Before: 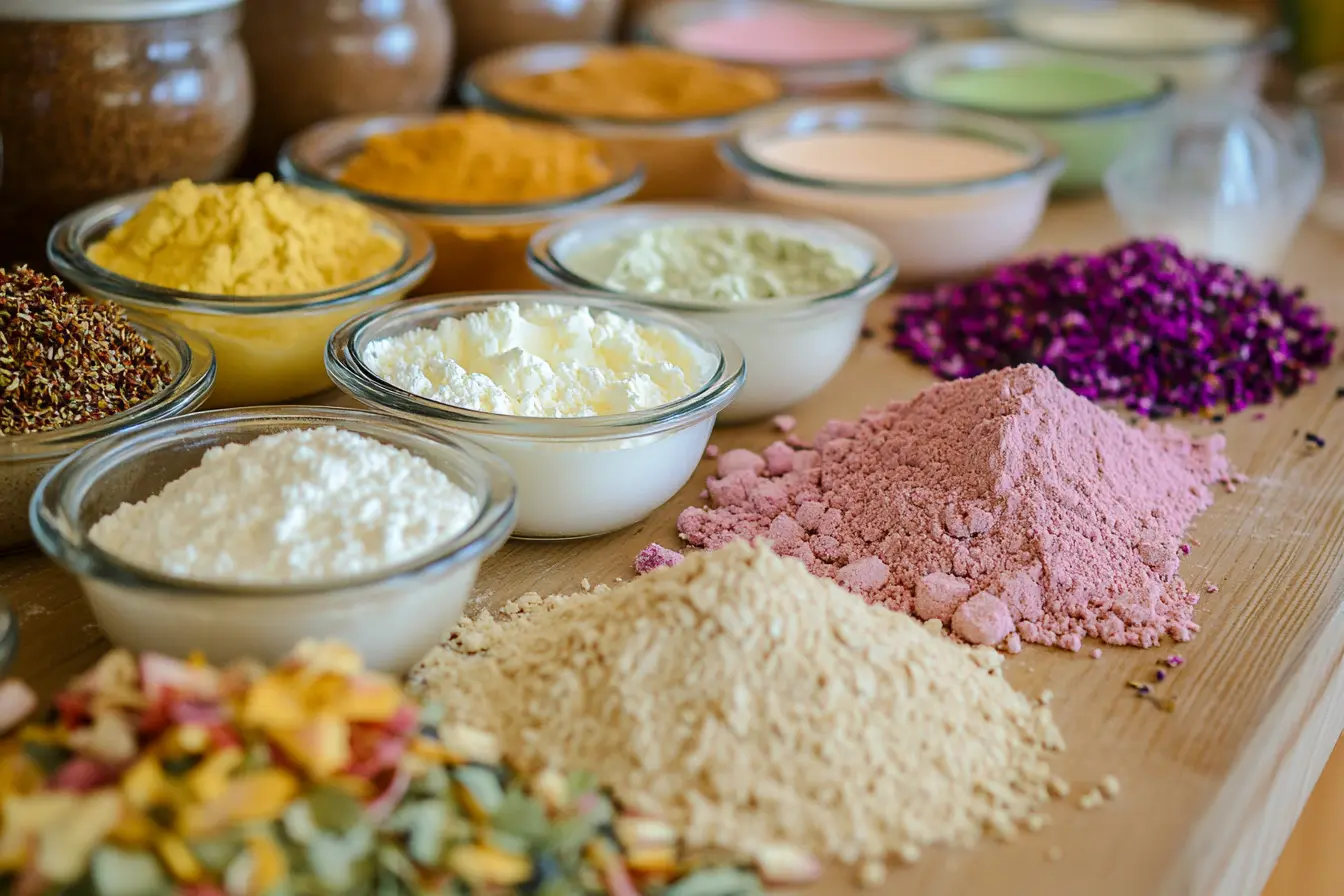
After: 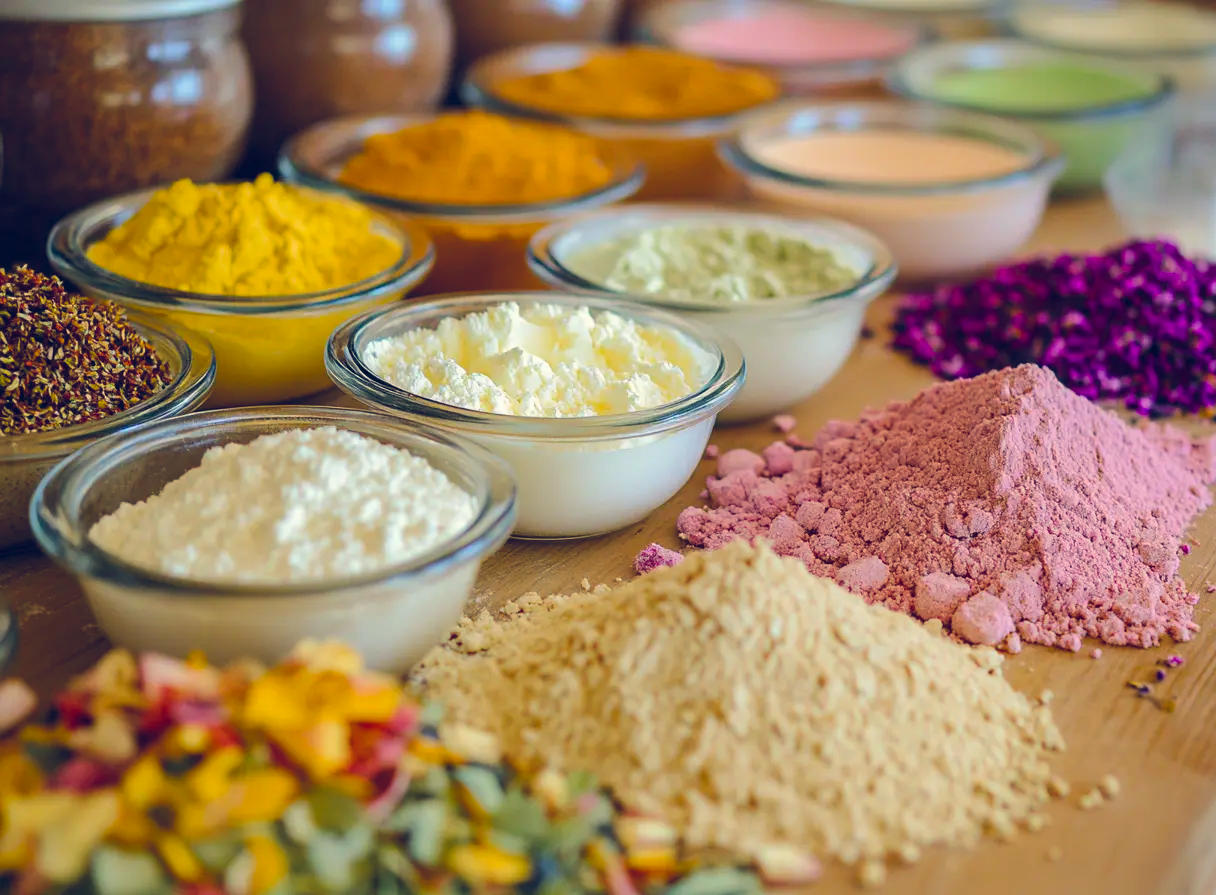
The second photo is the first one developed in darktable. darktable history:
crop: right 9.511%, bottom 0.02%
color balance rgb: shadows lift › chroma 3.112%, shadows lift › hue 281.61°, highlights gain › chroma 3.078%, highlights gain › hue 77.01°, global offset › luminance 0.425%, global offset › chroma 0.213%, global offset › hue 254.62°, perceptual saturation grading › global saturation 29.597%, global vibrance 20%
